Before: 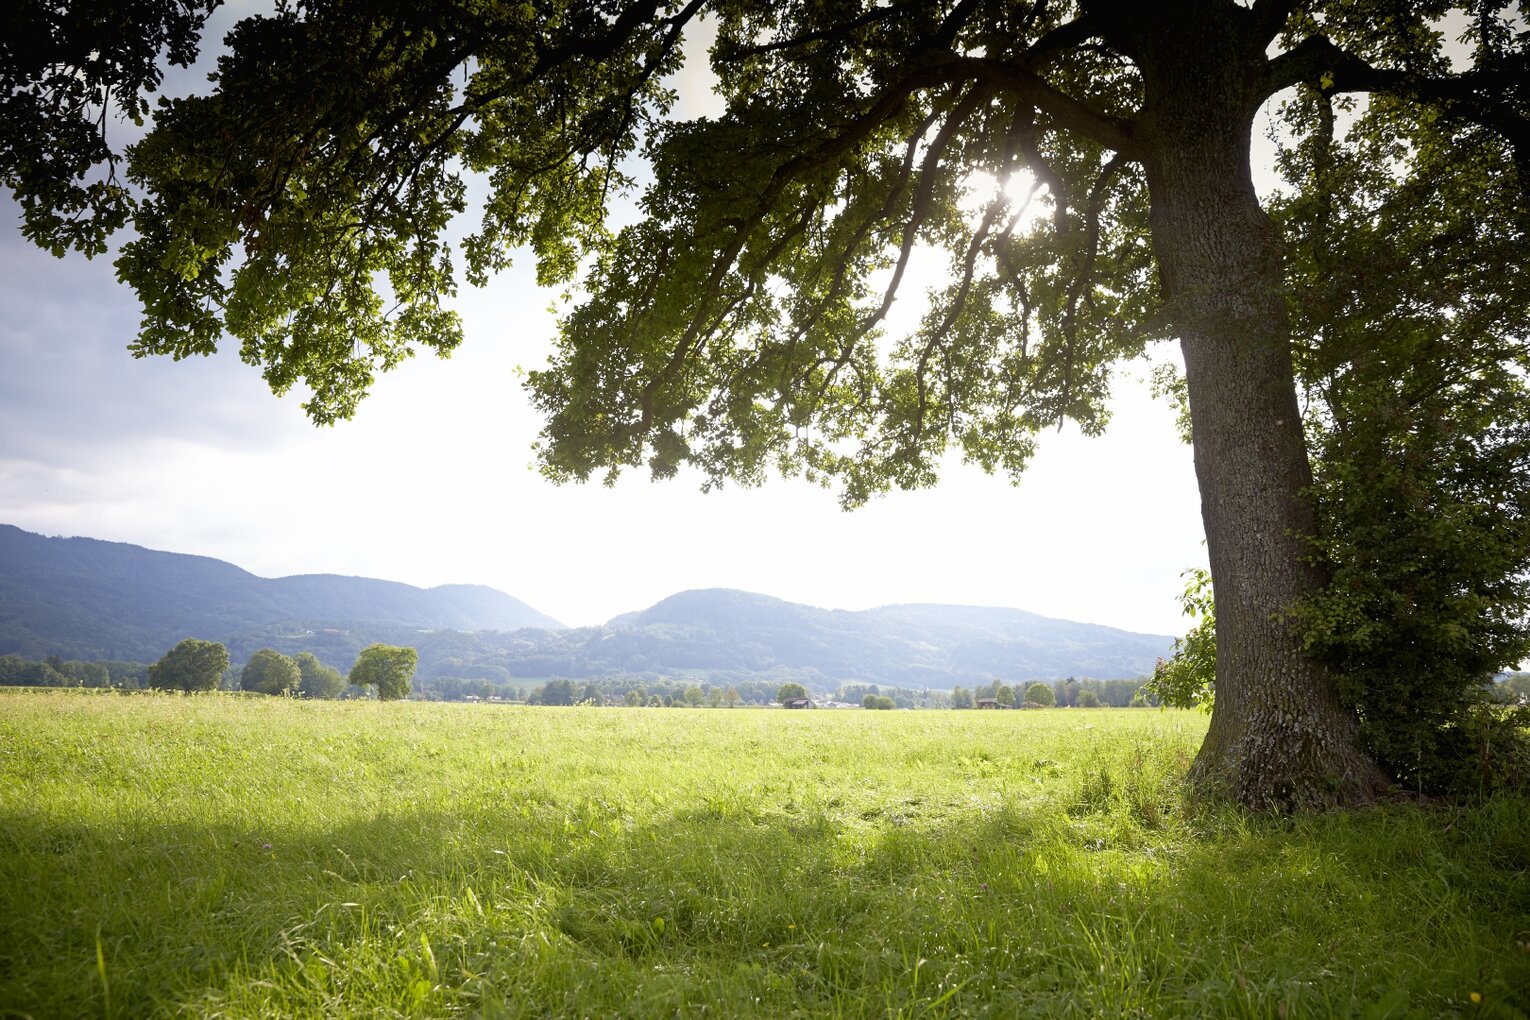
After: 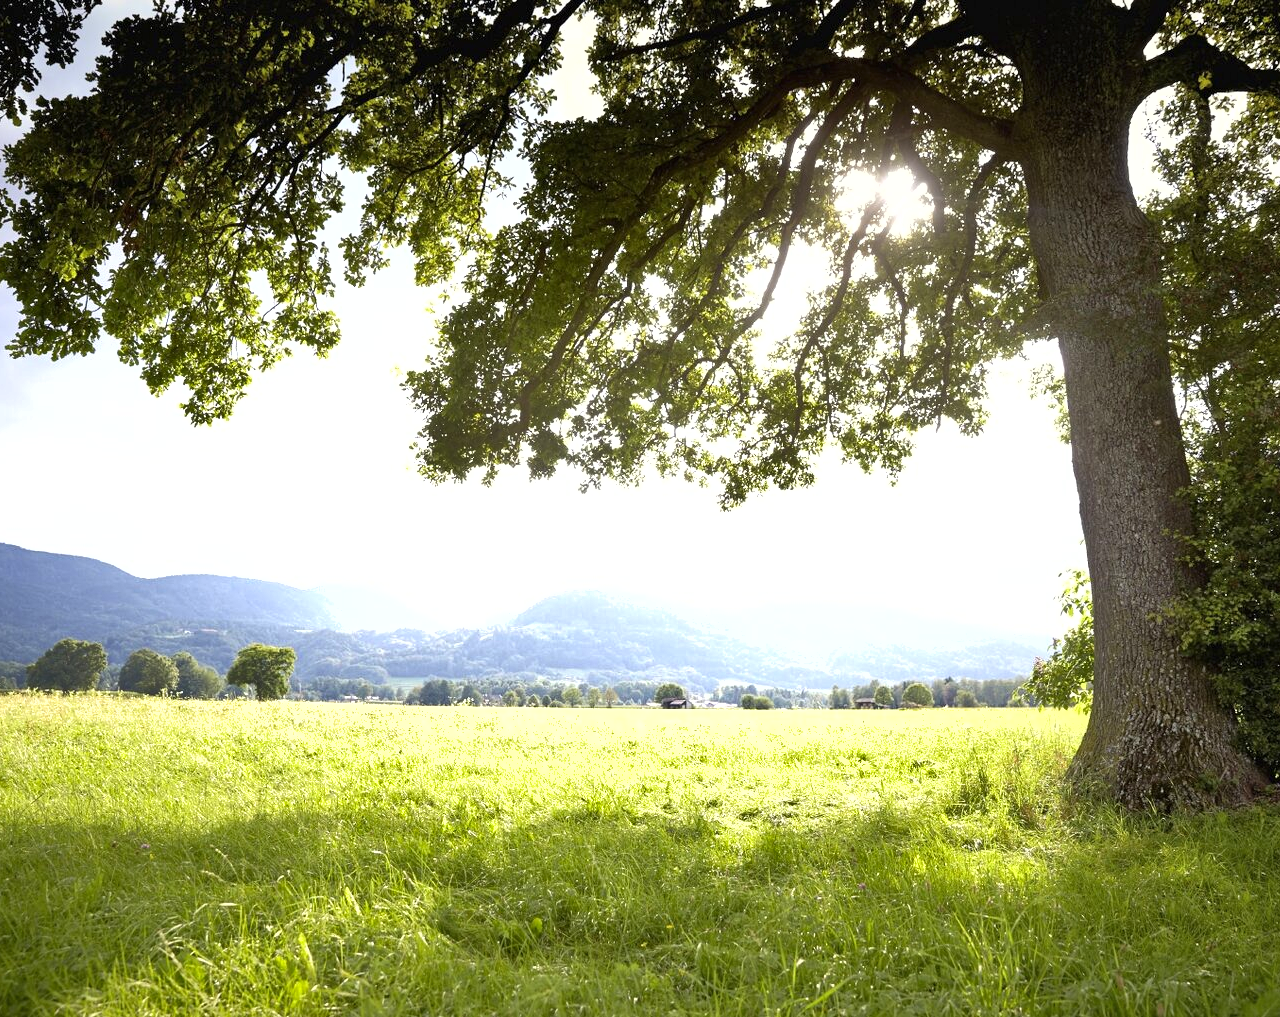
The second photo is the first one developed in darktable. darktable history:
exposure: exposure 0.648 EV, compensate highlight preservation false
crop: left 8.026%, right 7.374%
shadows and highlights: low approximation 0.01, soften with gaussian
